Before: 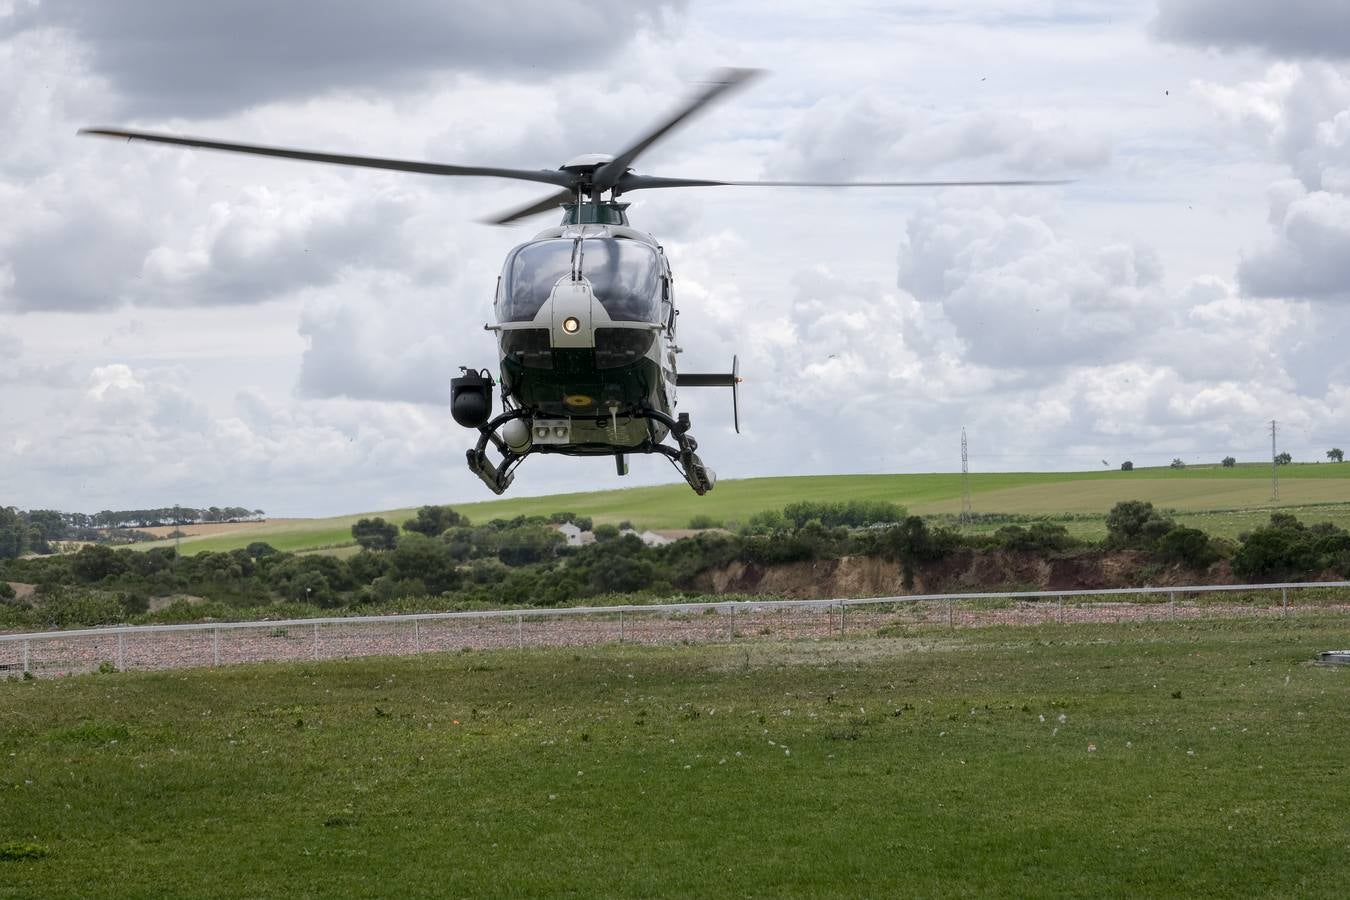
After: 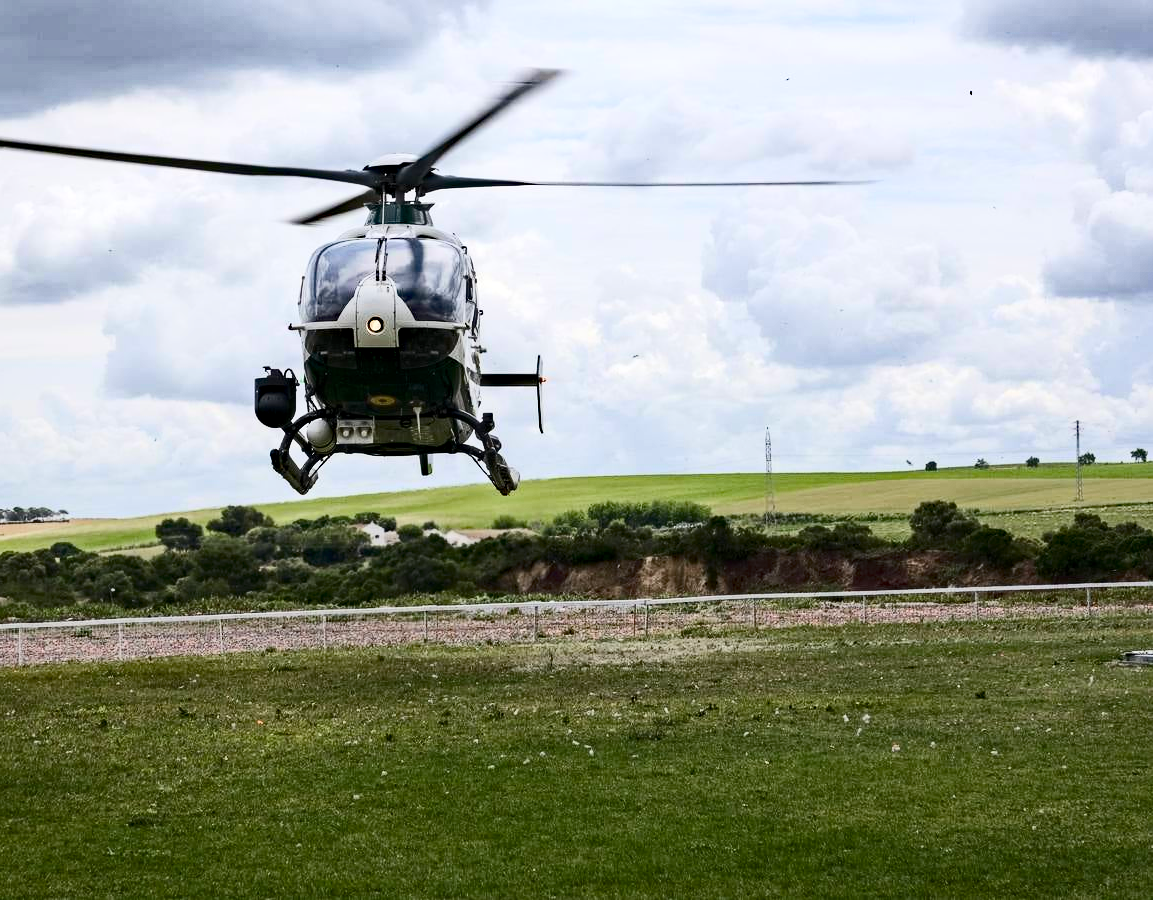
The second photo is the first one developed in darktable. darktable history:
crop and rotate: left 14.584%
base curve: curves: ch0 [(0, 0) (0.235, 0.266) (0.503, 0.496) (0.786, 0.72) (1, 1)]
contrast brightness saturation: contrast 0.39, brightness 0.1
haze removal: strength 0.53, distance 0.925, compatibility mode true, adaptive false
